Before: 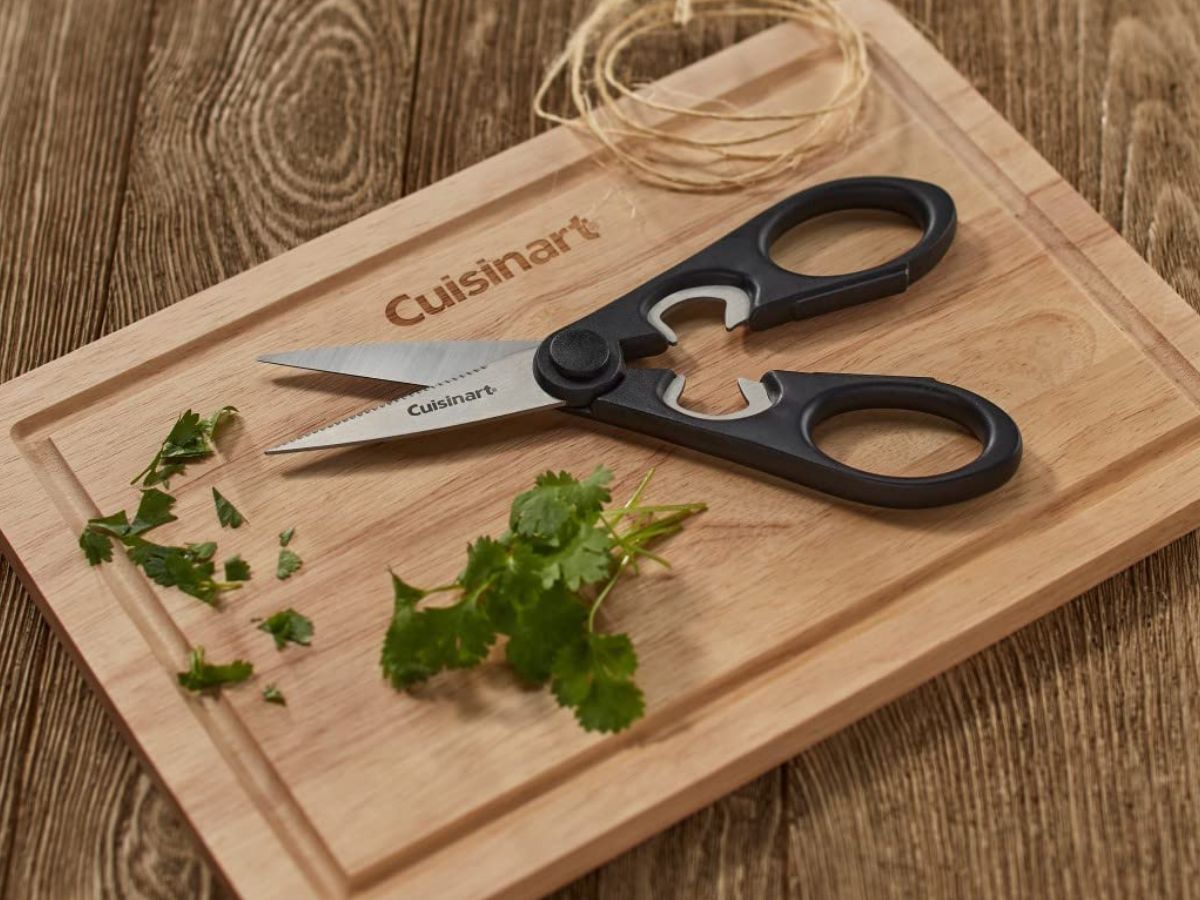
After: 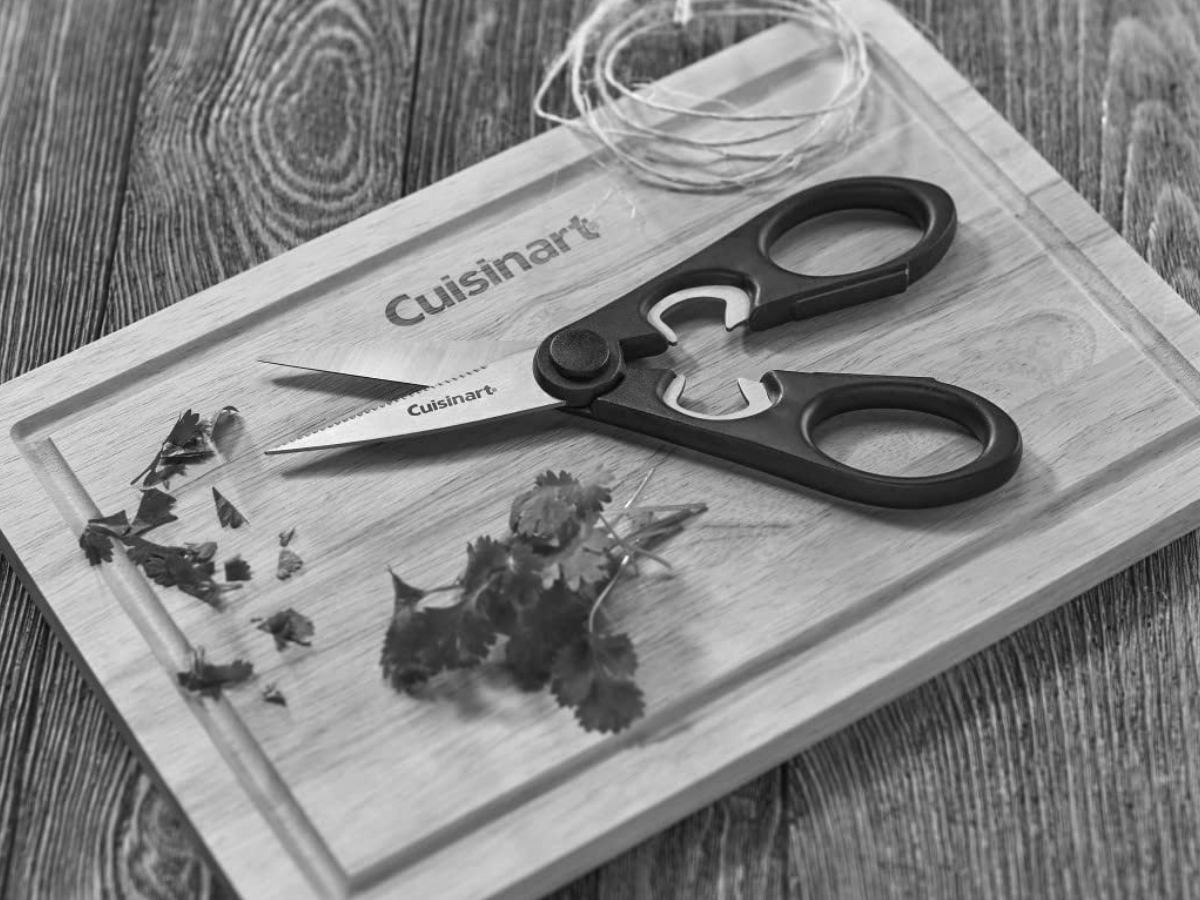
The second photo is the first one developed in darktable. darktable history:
exposure: black level correction 0, exposure 0.699 EV, compensate exposure bias true, compensate highlight preservation false
color calibration: output gray [0.21, 0.42, 0.37, 0], illuminant same as pipeline (D50), adaptation XYZ, x 0.346, y 0.358, temperature 5006.61 K
